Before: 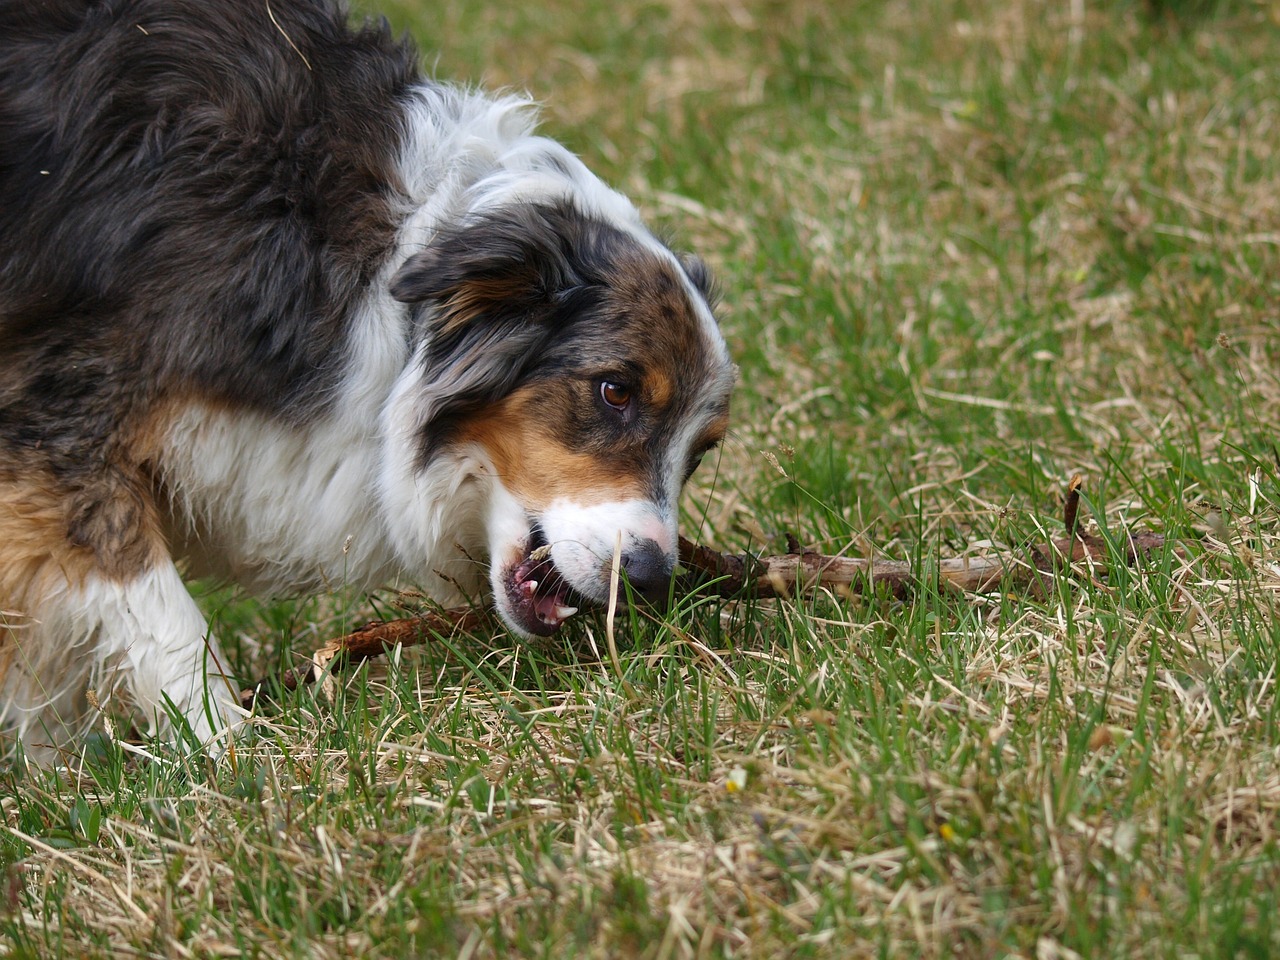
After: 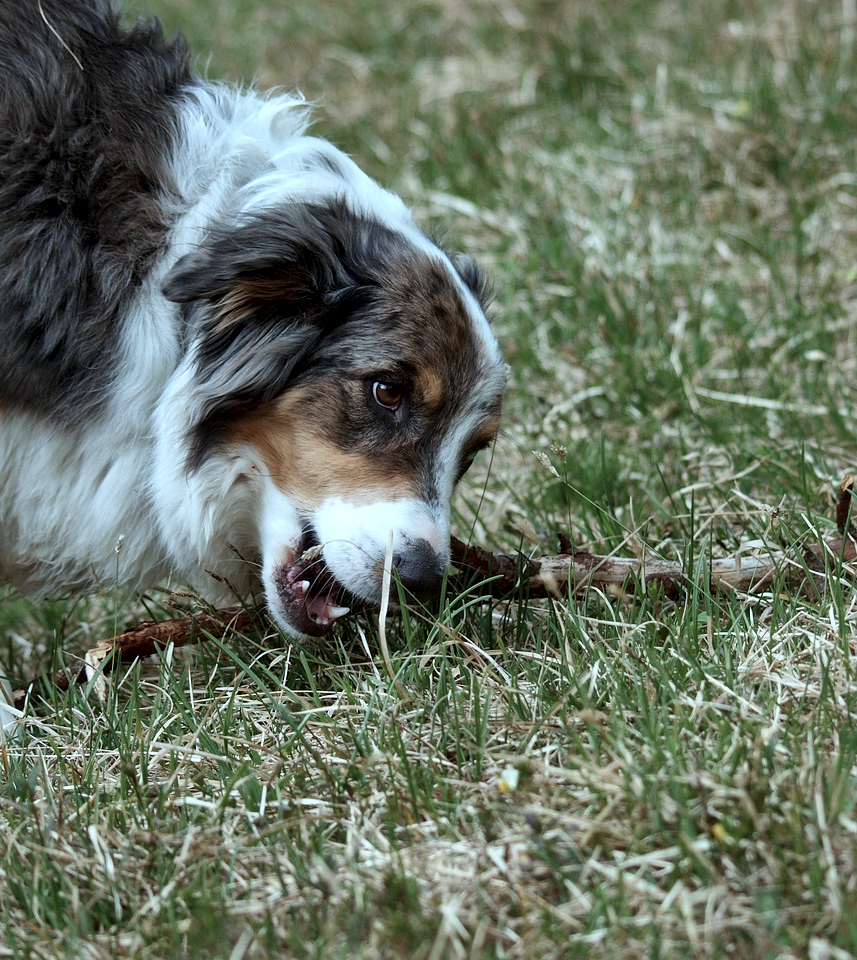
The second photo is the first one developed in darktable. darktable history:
crop and rotate: left 17.829%, right 15.169%
local contrast: mode bilateral grid, contrast 20, coarseness 50, detail 171%, midtone range 0.2
color correction: highlights a* -12.65, highlights b* -17.56, saturation 0.706
